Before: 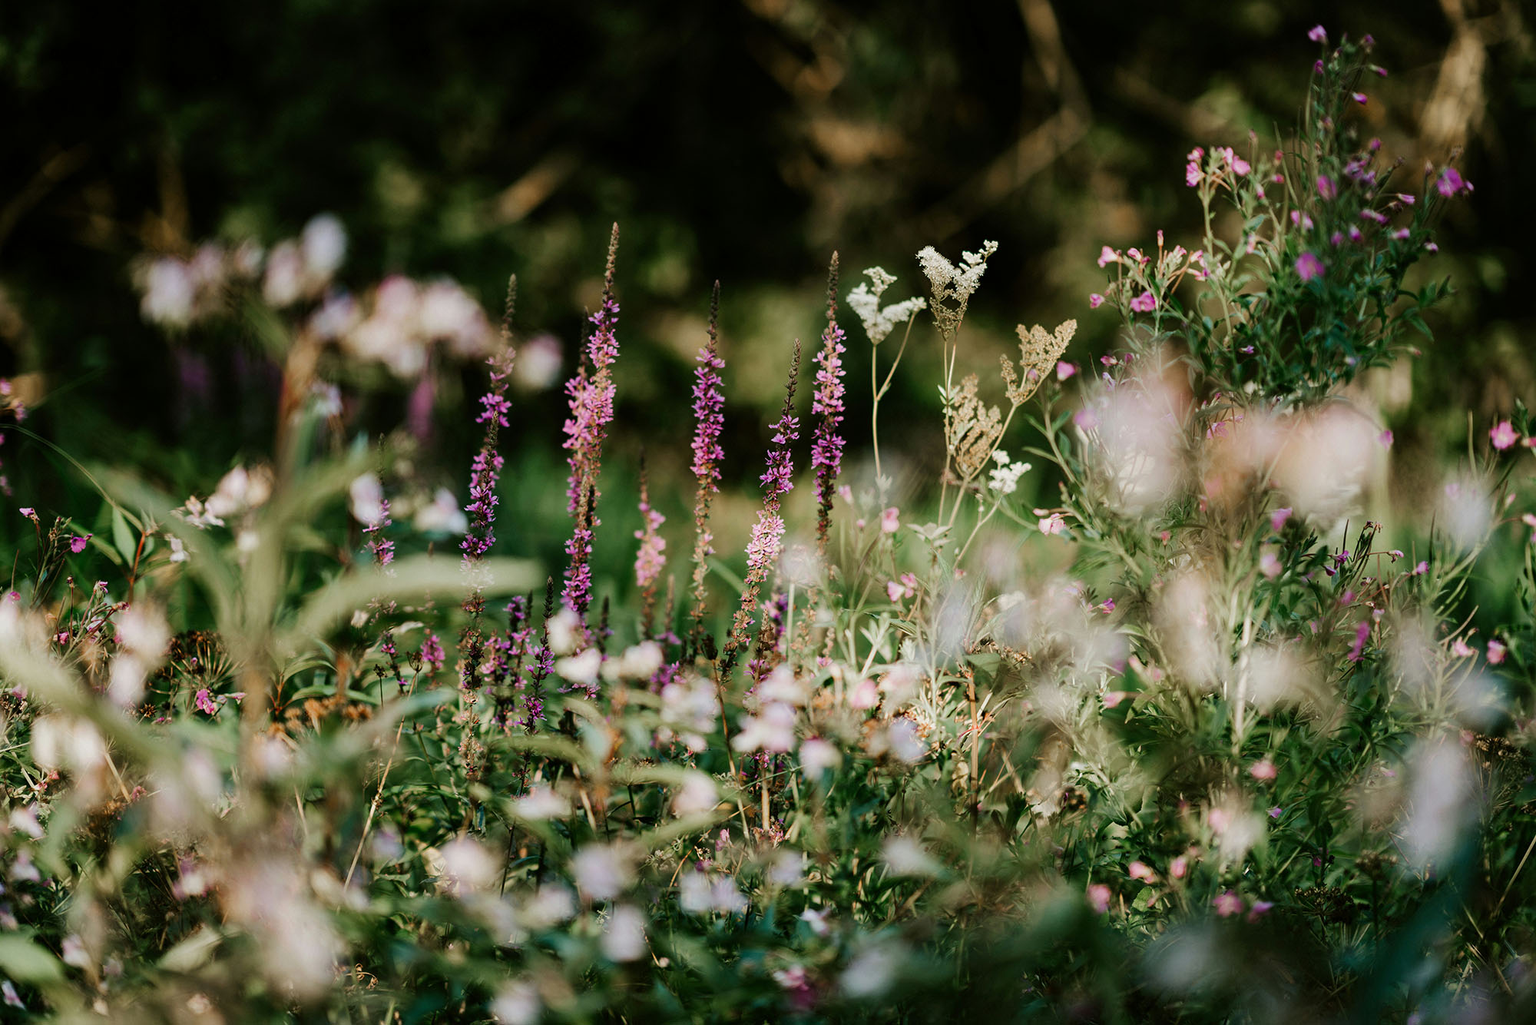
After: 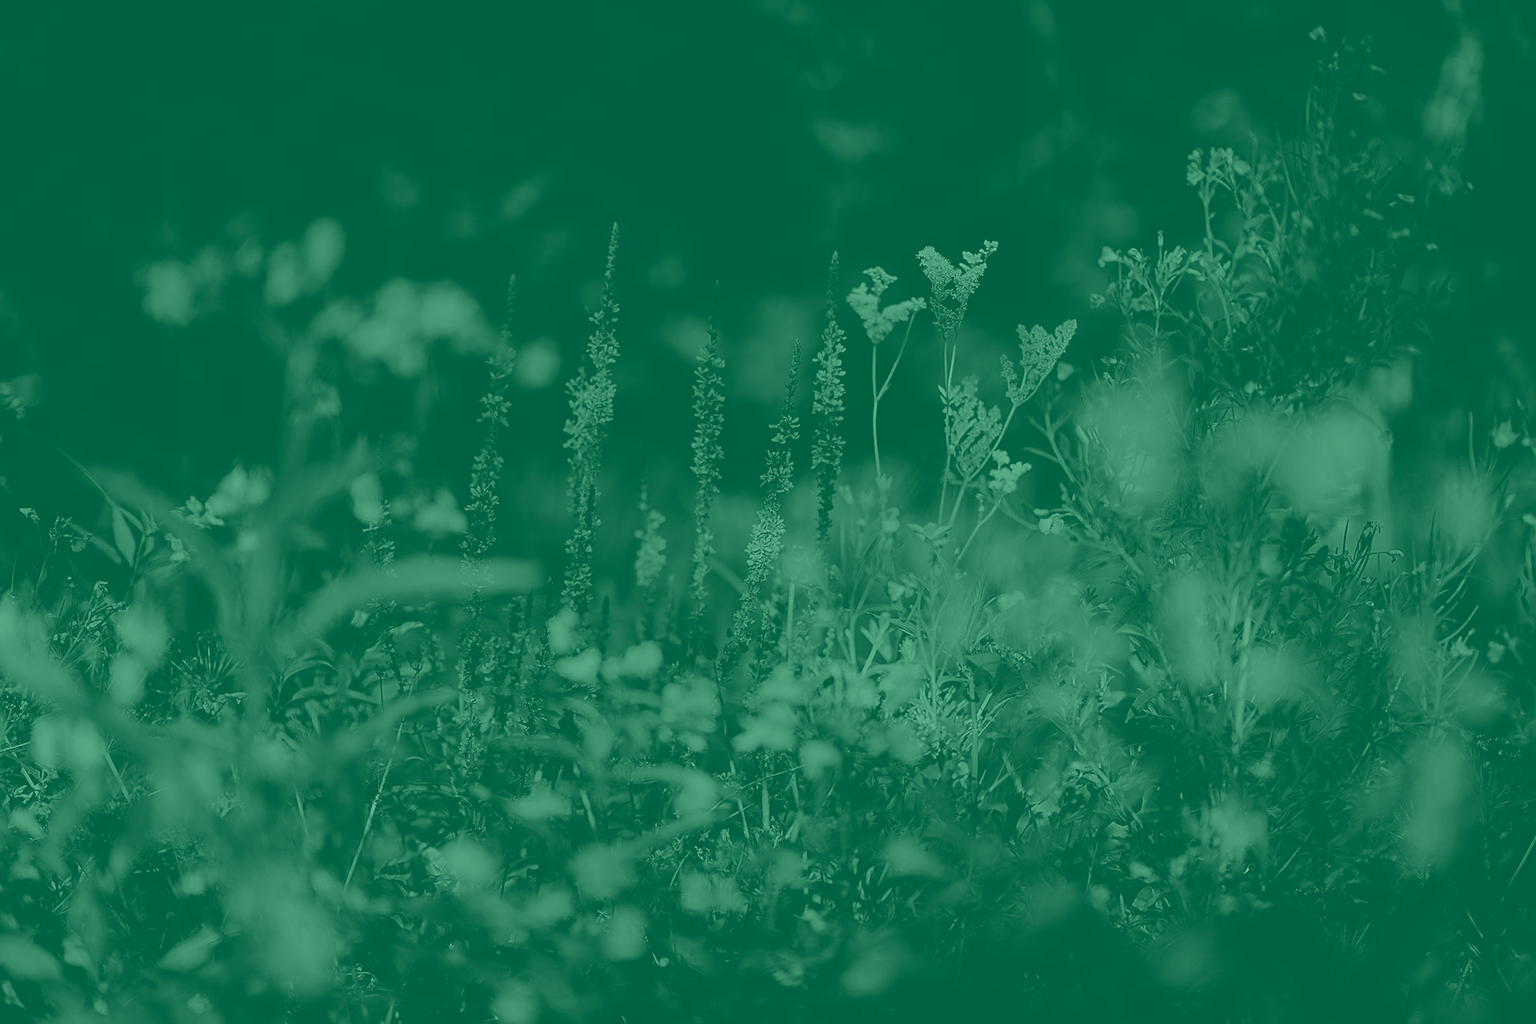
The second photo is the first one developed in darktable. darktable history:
color correction: highlights a* -2.73, highlights b* -2.09, shadows a* 2.41, shadows b* 2.73
exposure: exposure -1.468 EV, compensate highlight preservation false
sharpen: on, module defaults
colorize: hue 147.6°, saturation 65%, lightness 21.64%
contrast brightness saturation: contrast 0.19, brightness -0.11, saturation 0.21
